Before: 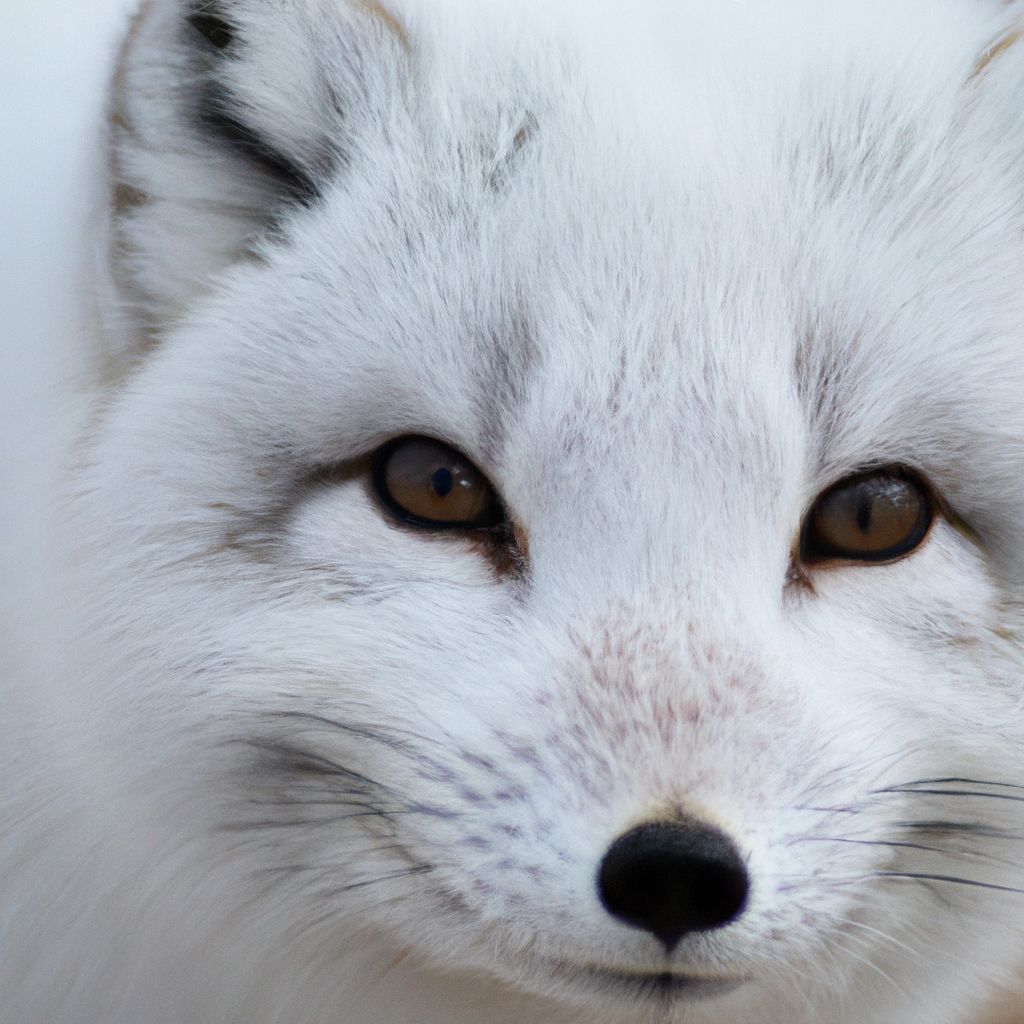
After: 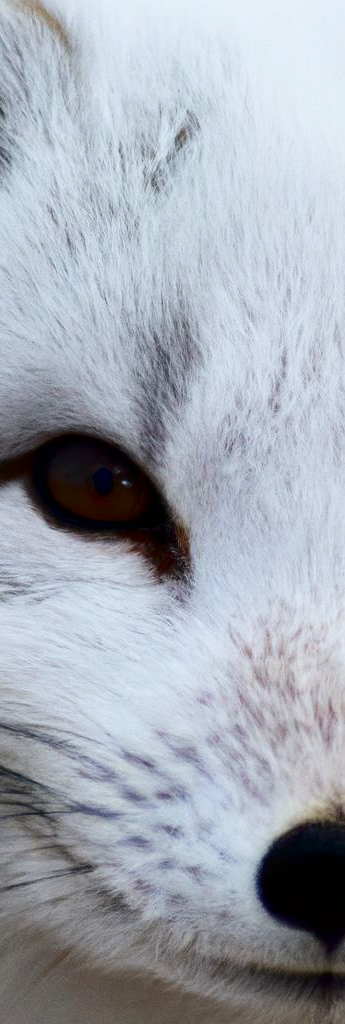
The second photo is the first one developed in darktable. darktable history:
crop: left 33.117%, right 33.132%
contrast brightness saturation: contrast 0.223, brightness -0.195, saturation 0.233
